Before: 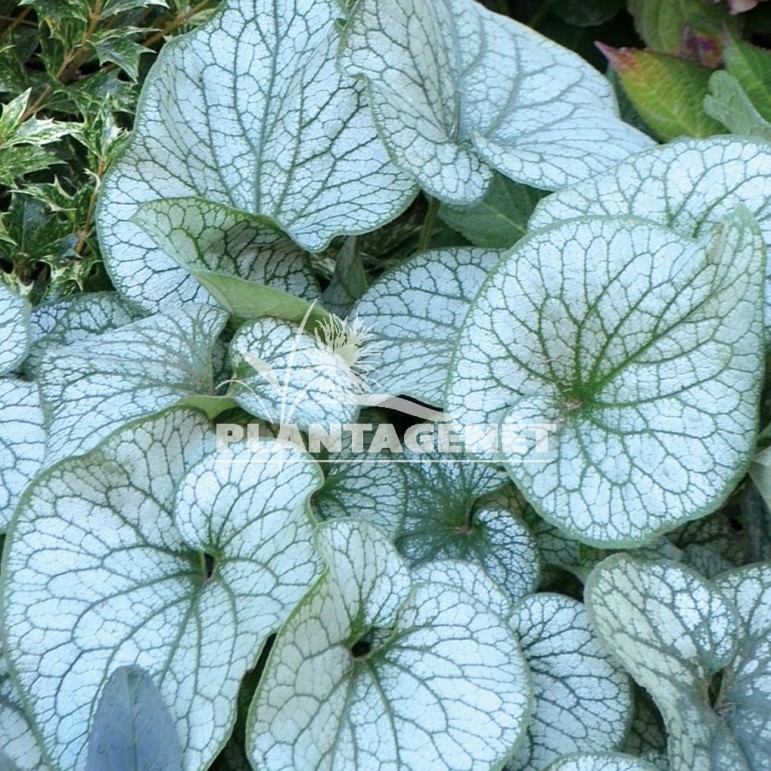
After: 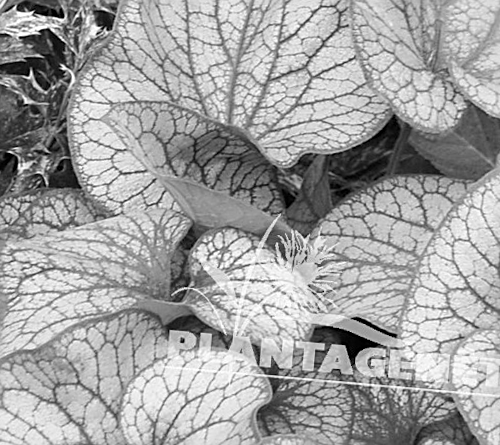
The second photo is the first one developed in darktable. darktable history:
sharpen: on, module defaults
monochrome: on, module defaults
crop and rotate: angle -4.99°, left 2.122%, top 6.945%, right 27.566%, bottom 30.519%
